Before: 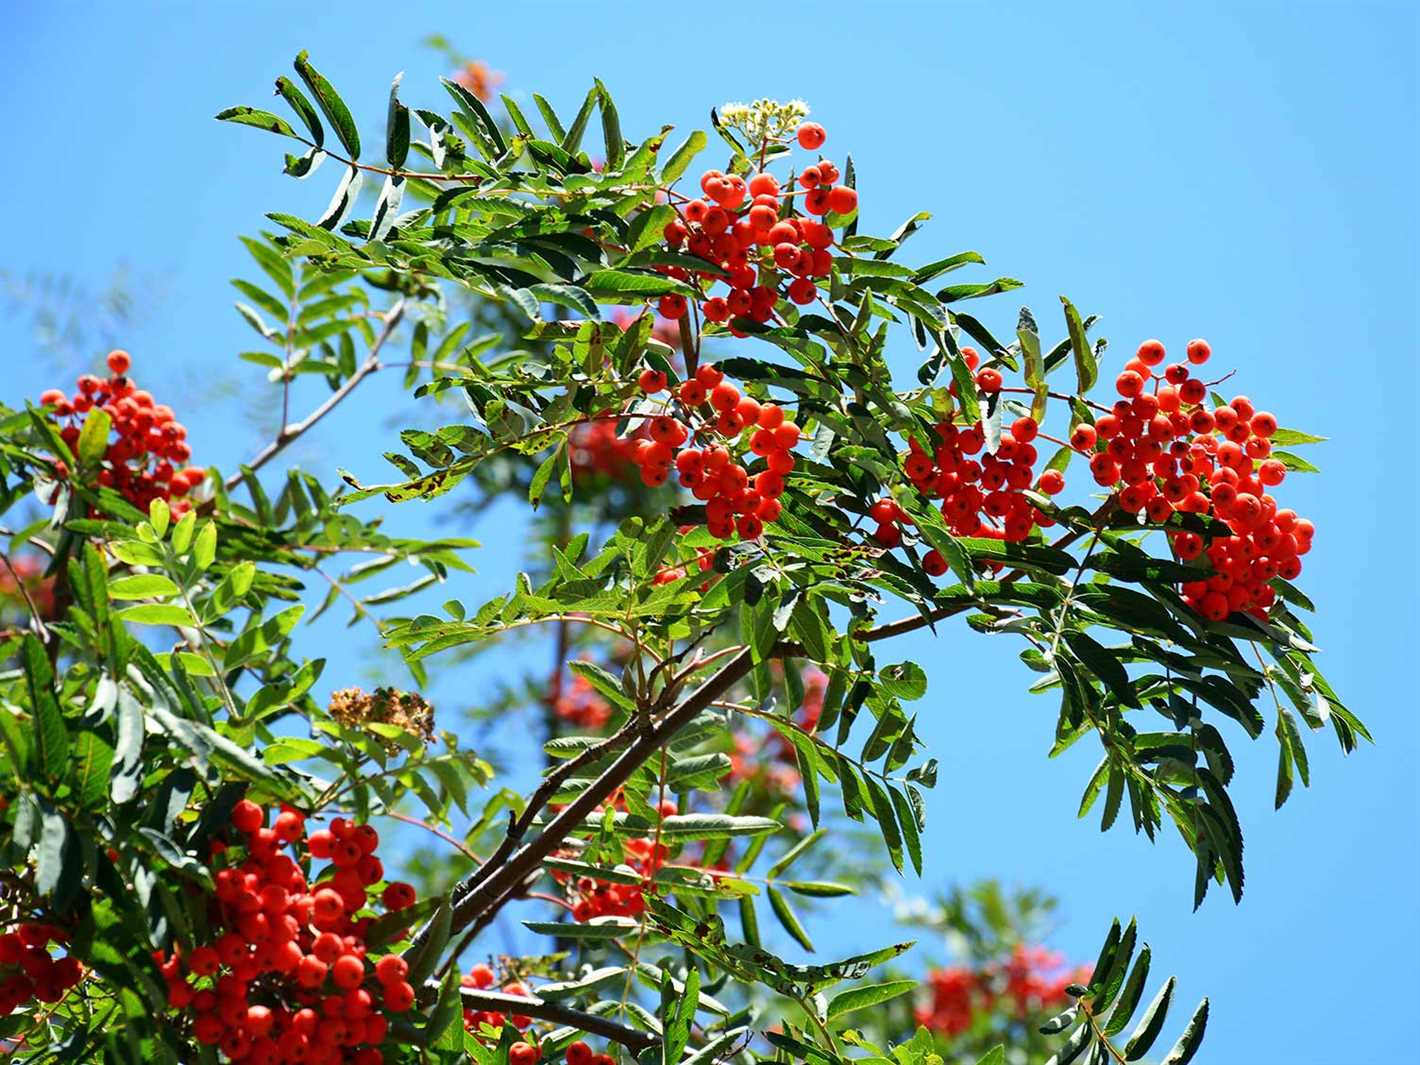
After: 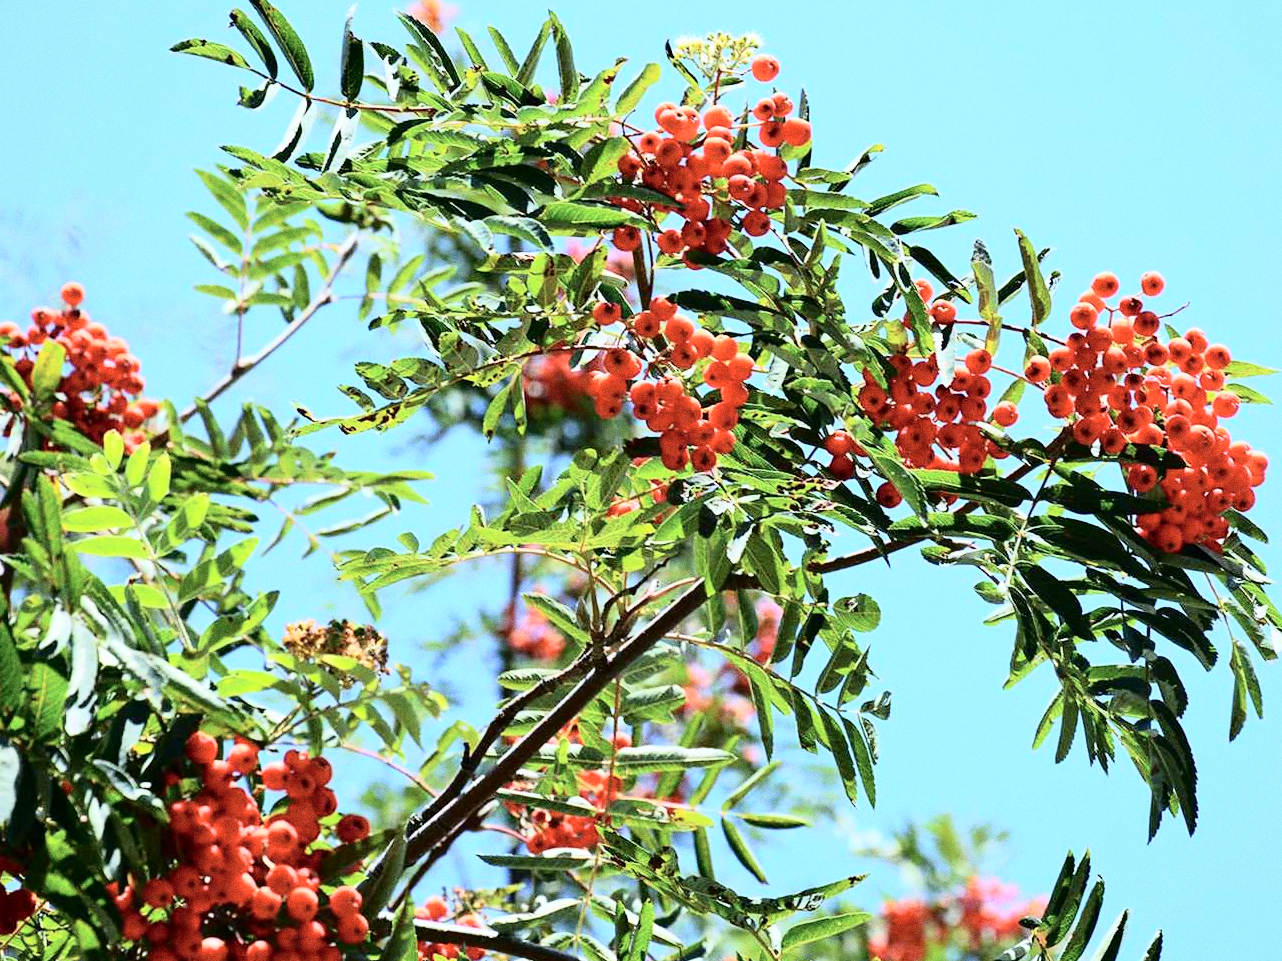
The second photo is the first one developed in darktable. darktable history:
crop: left 3.305%, top 6.436%, right 6.389%, bottom 3.258%
tone curve: curves: ch0 [(0, 0) (0.003, 0.002) (0.011, 0.008) (0.025, 0.019) (0.044, 0.034) (0.069, 0.053) (0.1, 0.079) (0.136, 0.127) (0.177, 0.191) (0.224, 0.274) (0.277, 0.367) (0.335, 0.465) (0.399, 0.552) (0.468, 0.643) (0.543, 0.737) (0.623, 0.82) (0.709, 0.891) (0.801, 0.928) (0.898, 0.963) (1, 1)], color space Lab, independent channels, preserve colors none
grain: coarseness 0.47 ISO
white balance: red 0.974, blue 1.044
